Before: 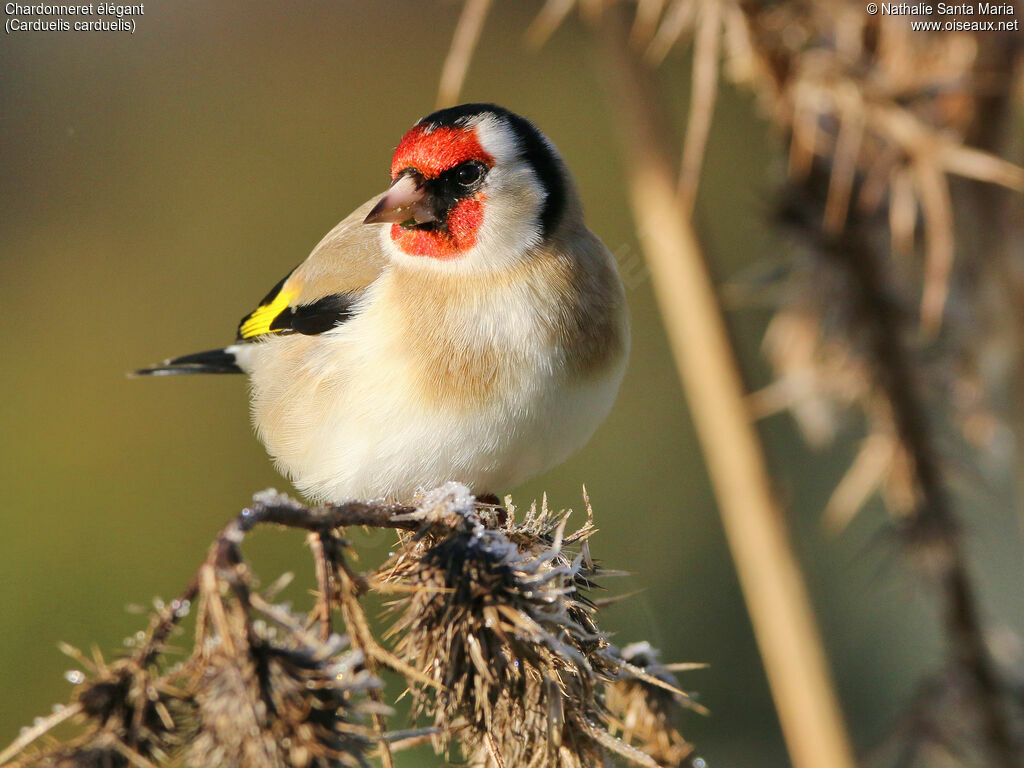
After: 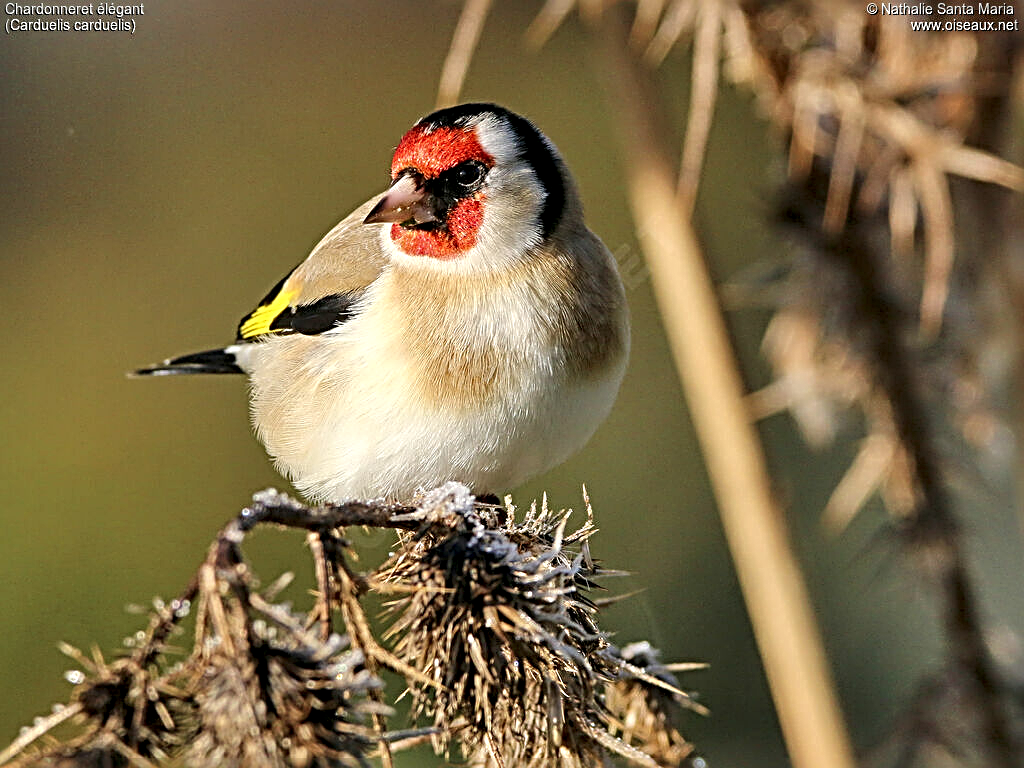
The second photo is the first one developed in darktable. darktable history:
local contrast: highlights 25%, shadows 76%, midtone range 0.749
sharpen: radius 3.703, amount 0.928
